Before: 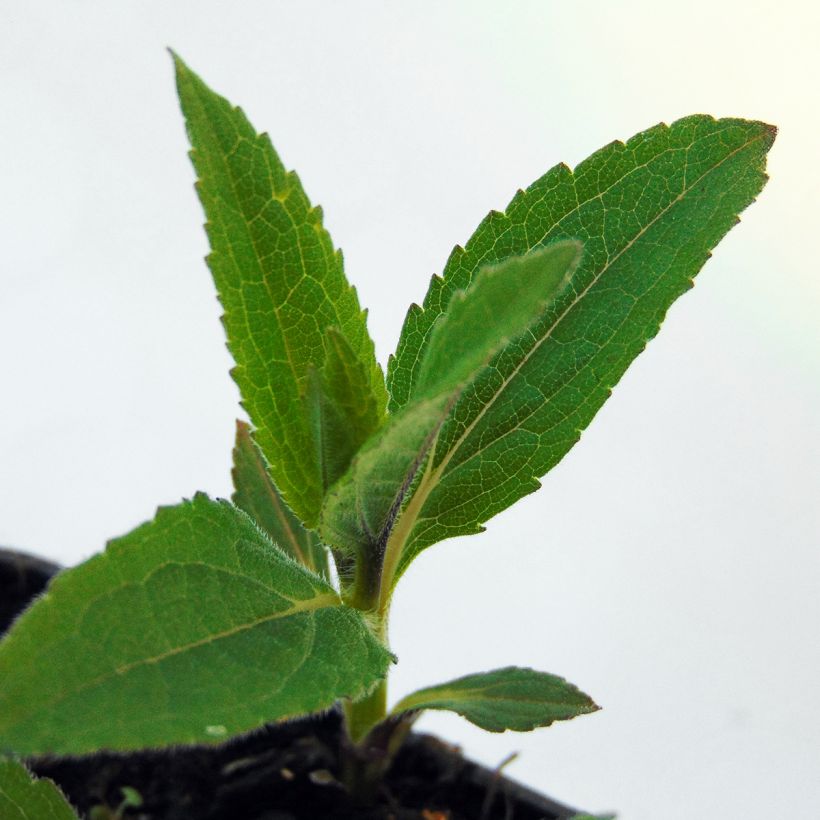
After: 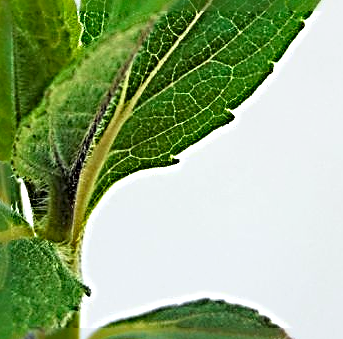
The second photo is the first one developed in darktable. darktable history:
sharpen: radius 4.054, amount 1.986
contrast brightness saturation: contrast 0.073, brightness 0.072, saturation 0.18
crop: left 37.53%, top 44.885%, right 20.62%, bottom 13.739%
